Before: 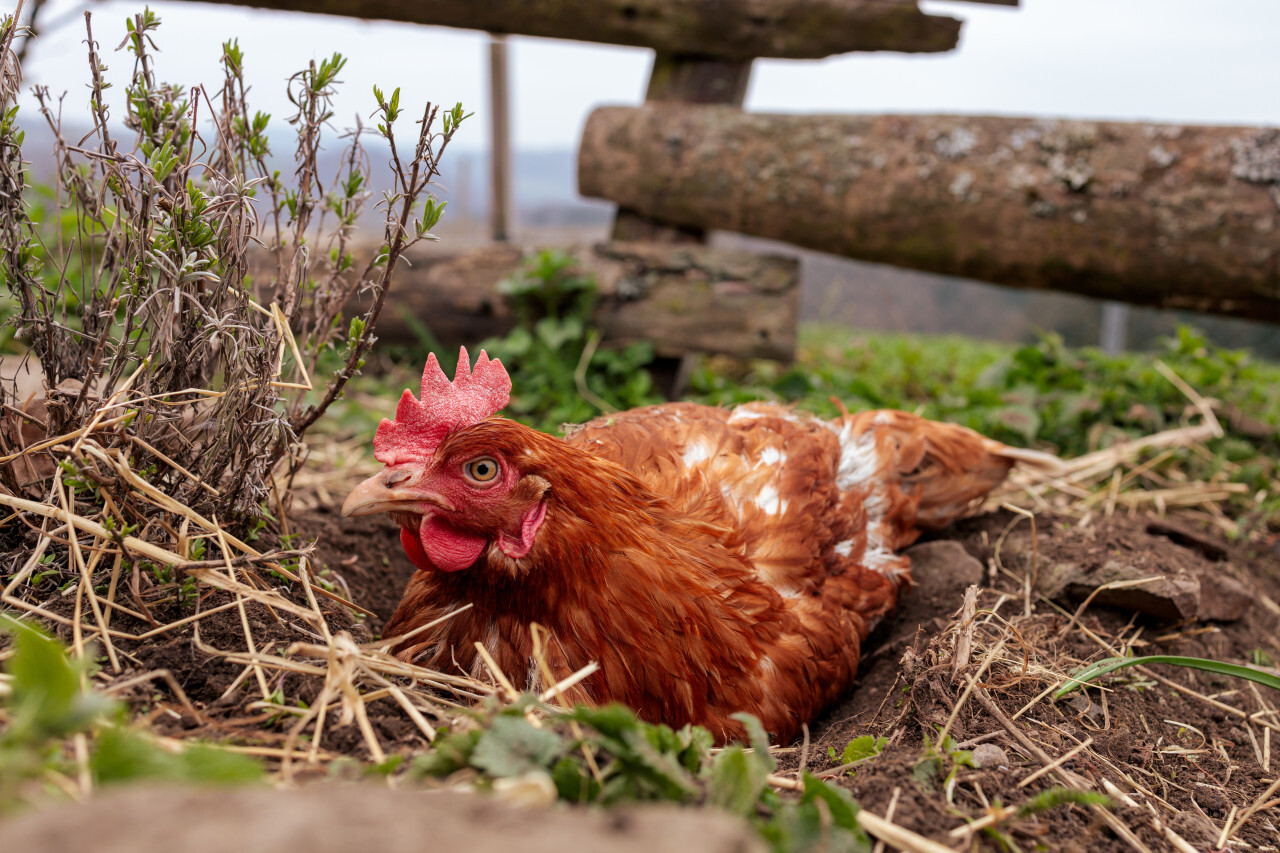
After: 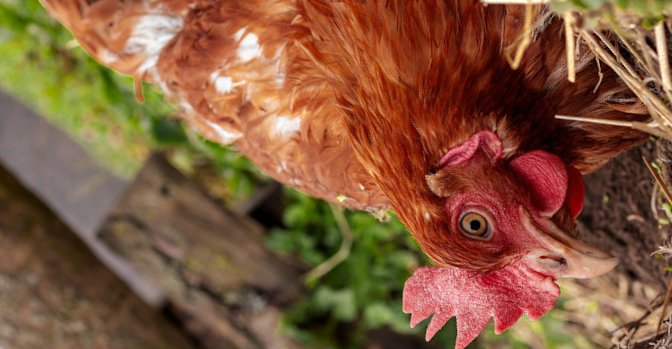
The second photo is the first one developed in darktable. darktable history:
color zones: curves: ch0 [(0, 0.485) (0.178, 0.476) (0.261, 0.623) (0.411, 0.403) (0.708, 0.603) (0.934, 0.412)]; ch1 [(0.003, 0.485) (0.149, 0.496) (0.229, 0.584) (0.326, 0.551) (0.484, 0.262) (0.757, 0.643)]
crop and rotate: angle 148.04°, left 9.177%, top 15.664%, right 4.473%, bottom 17.078%
